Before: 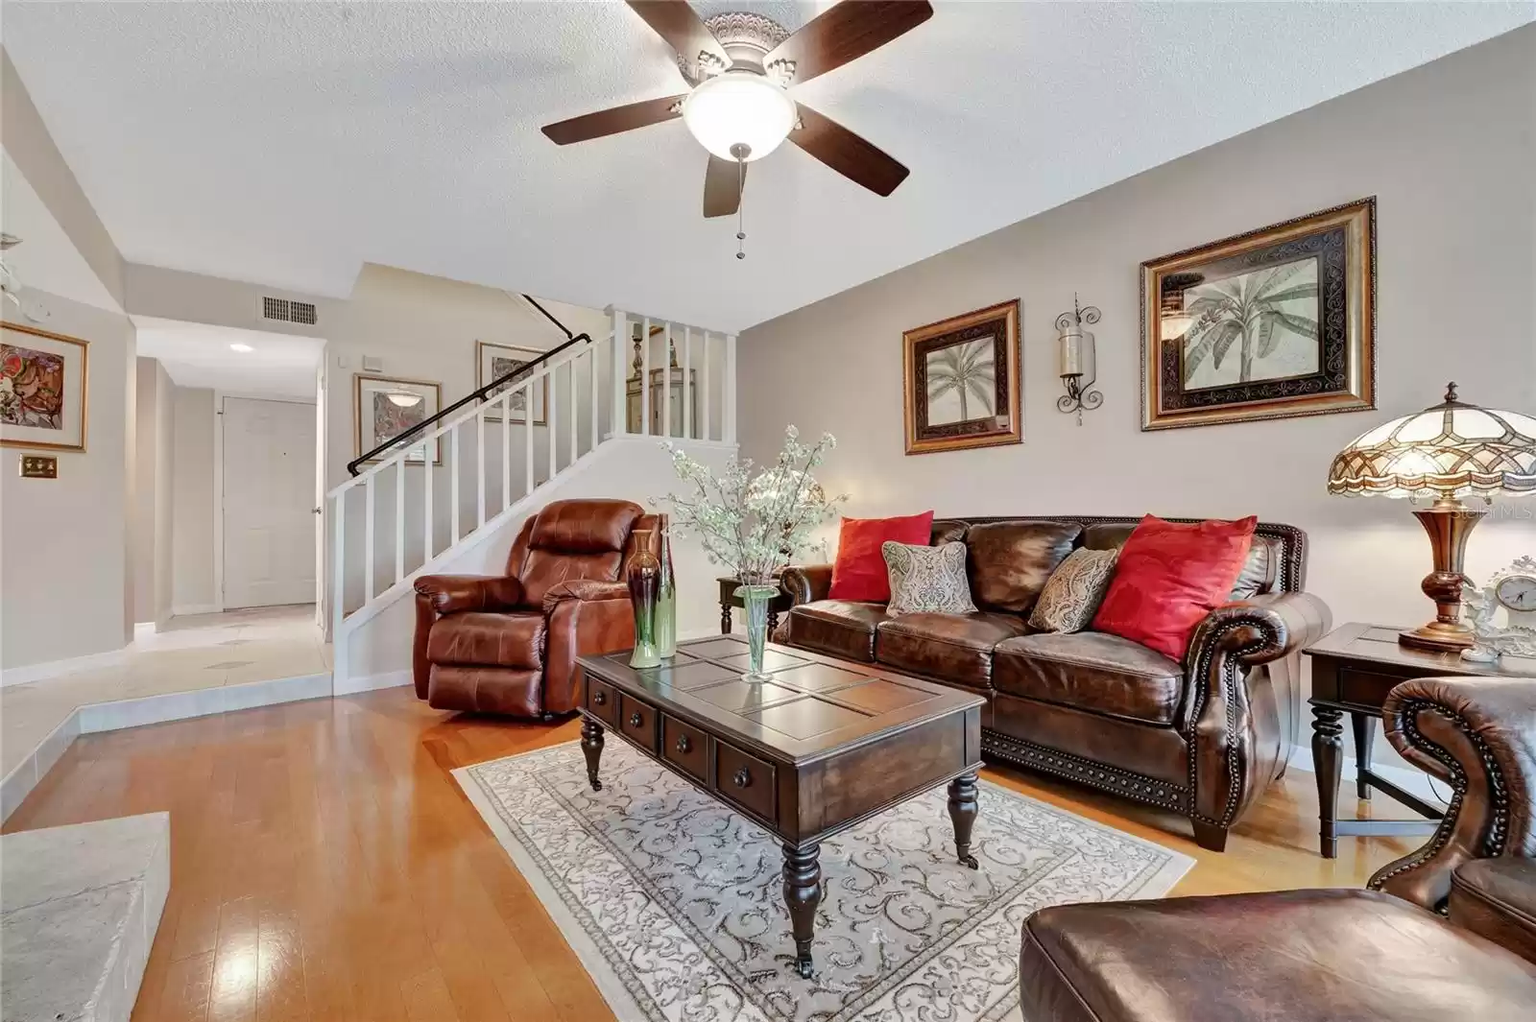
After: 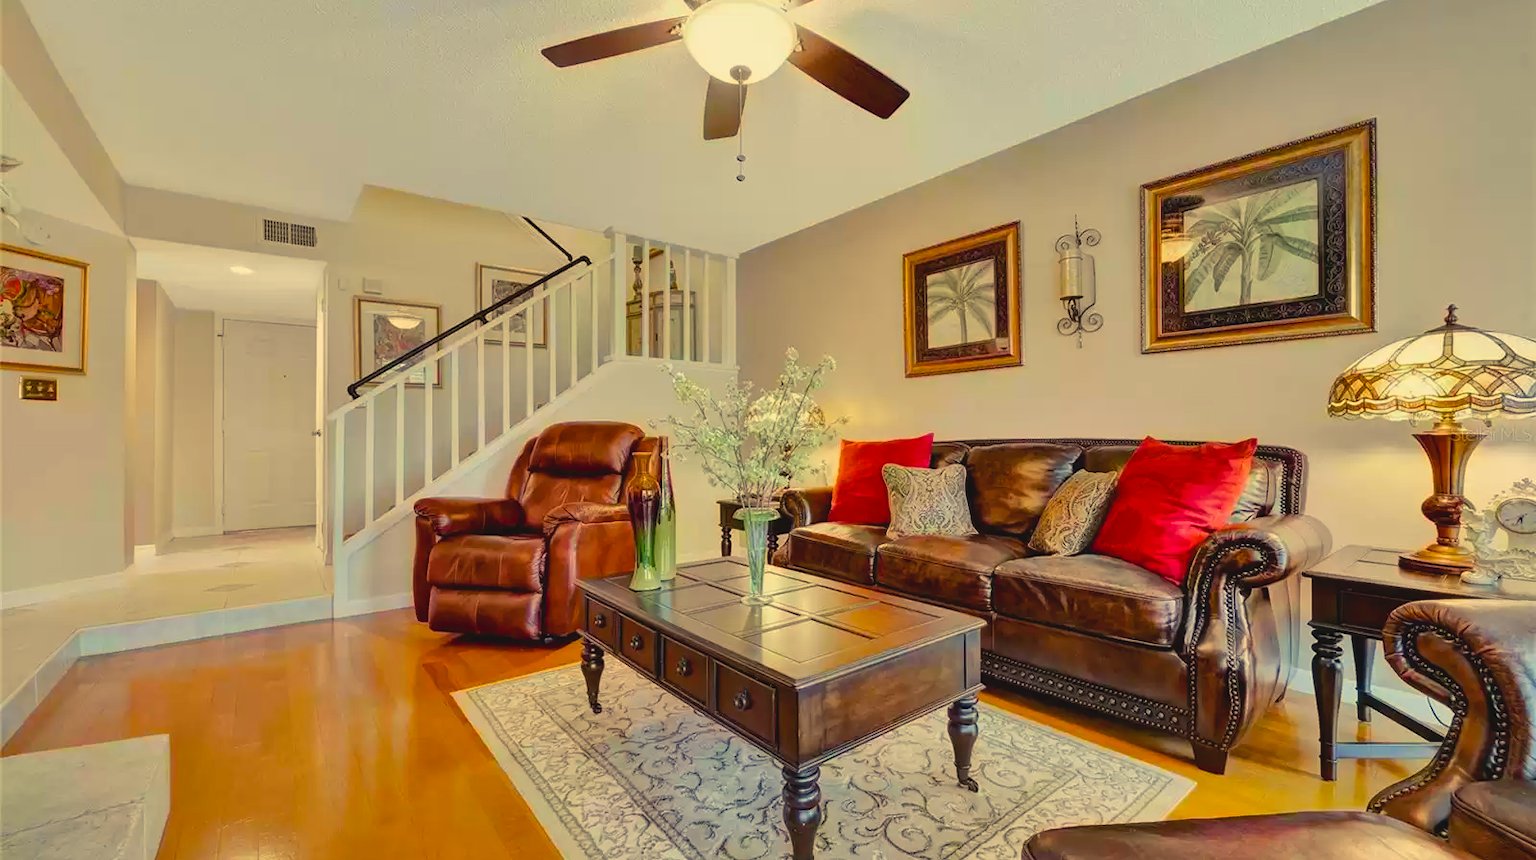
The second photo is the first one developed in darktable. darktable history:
crop: top 7.62%, bottom 8.221%
contrast brightness saturation: contrast -0.111
color balance rgb: highlights gain › chroma 7.967%, highlights gain › hue 85.08°, linear chroma grading › global chroma 0.658%, perceptual saturation grading › global saturation 30.73%, global vibrance 40.874%
